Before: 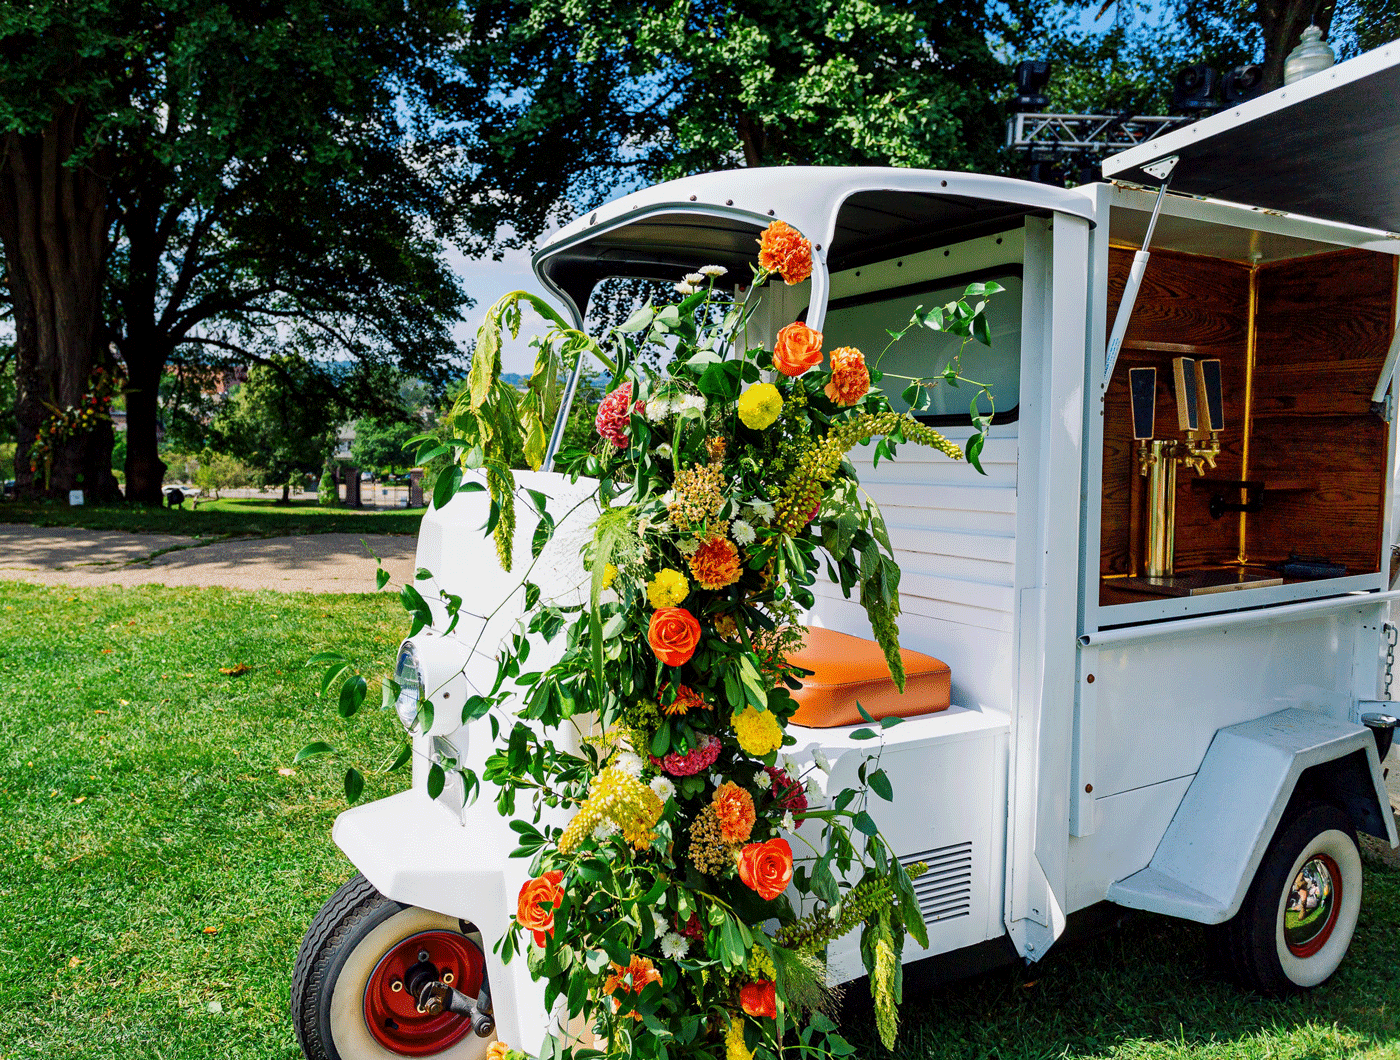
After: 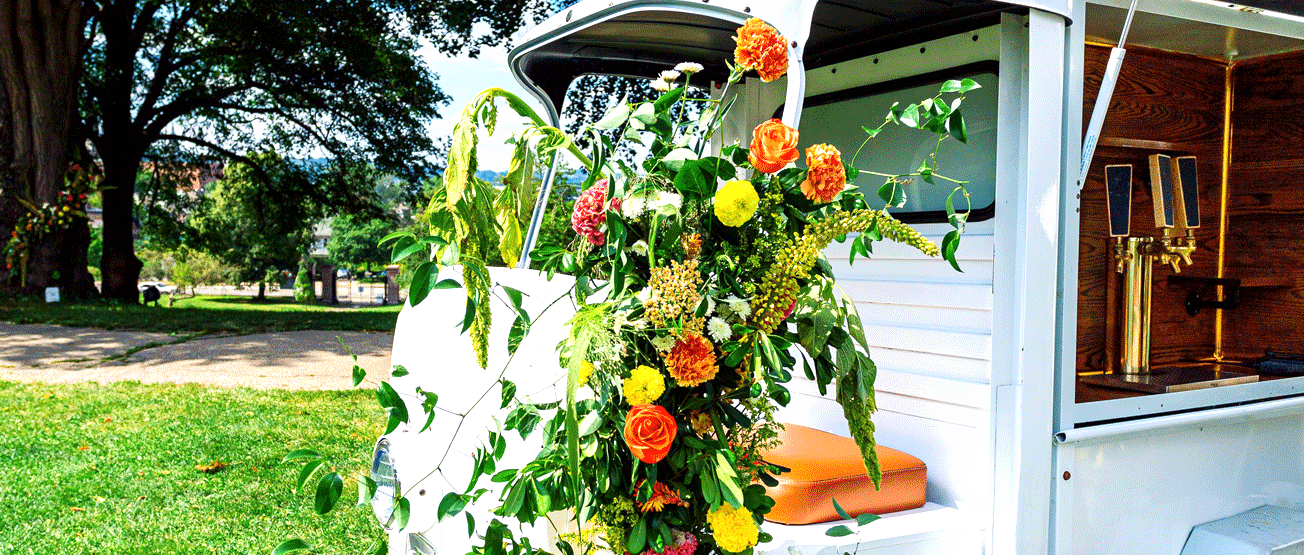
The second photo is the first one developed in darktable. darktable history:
crop: left 1.744%, top 19.225%, right 5.069%, bottom 28.357%
exposure: black level correction 0, exposure 0.7 EV, compensate exposure bias true, compensate highlight preservation false
